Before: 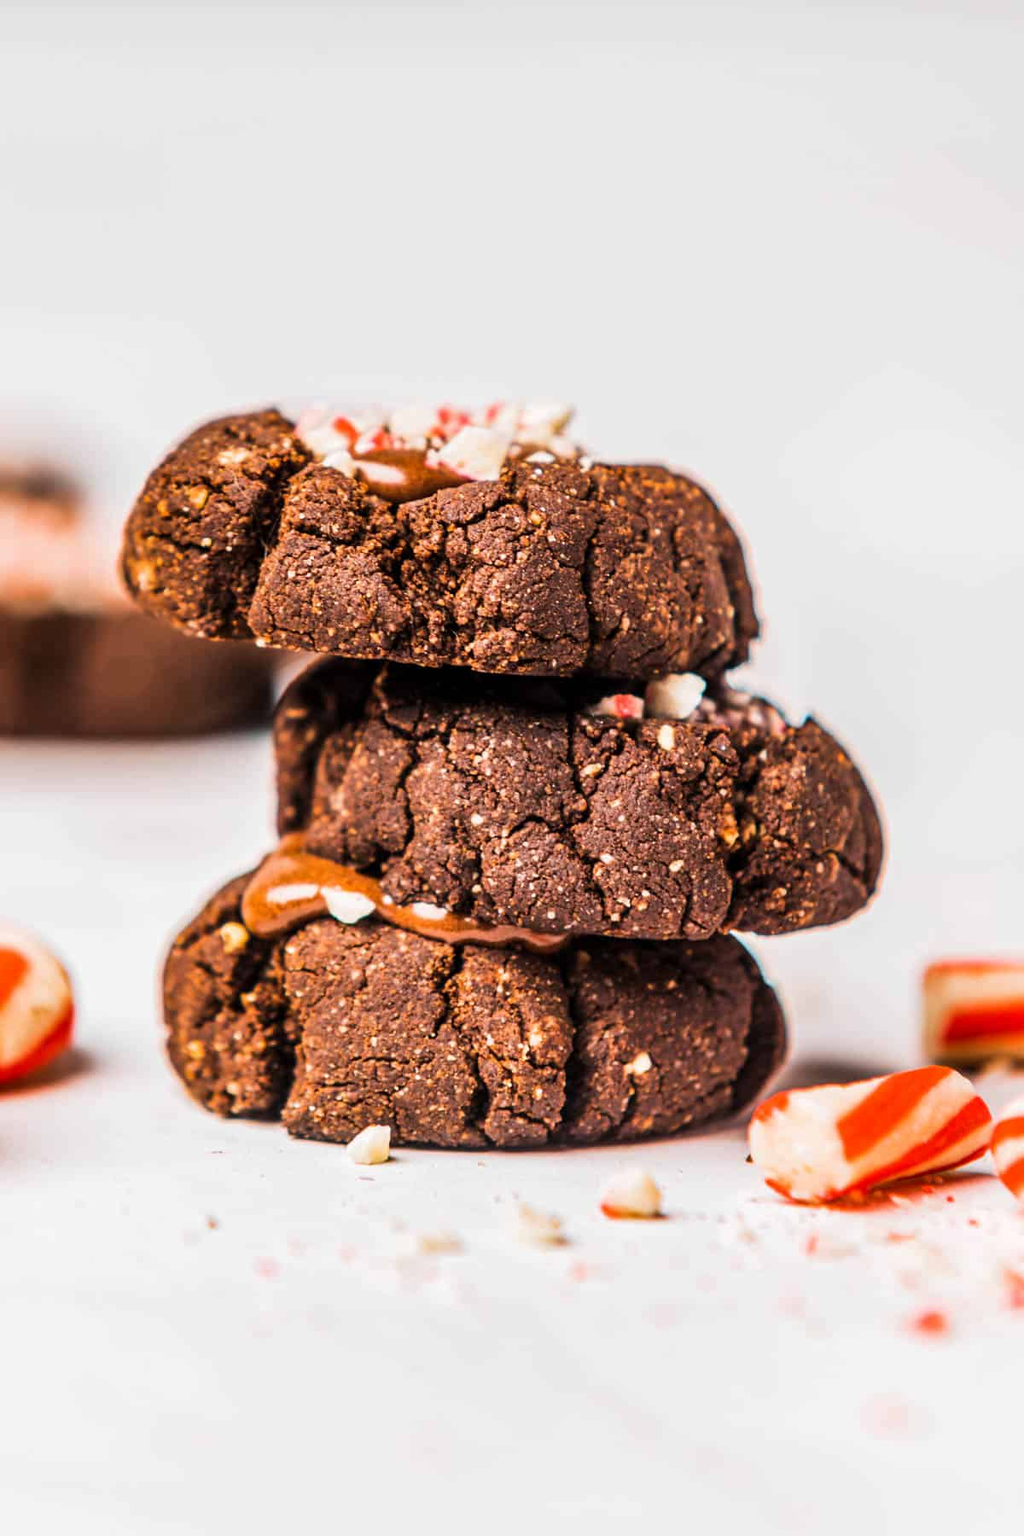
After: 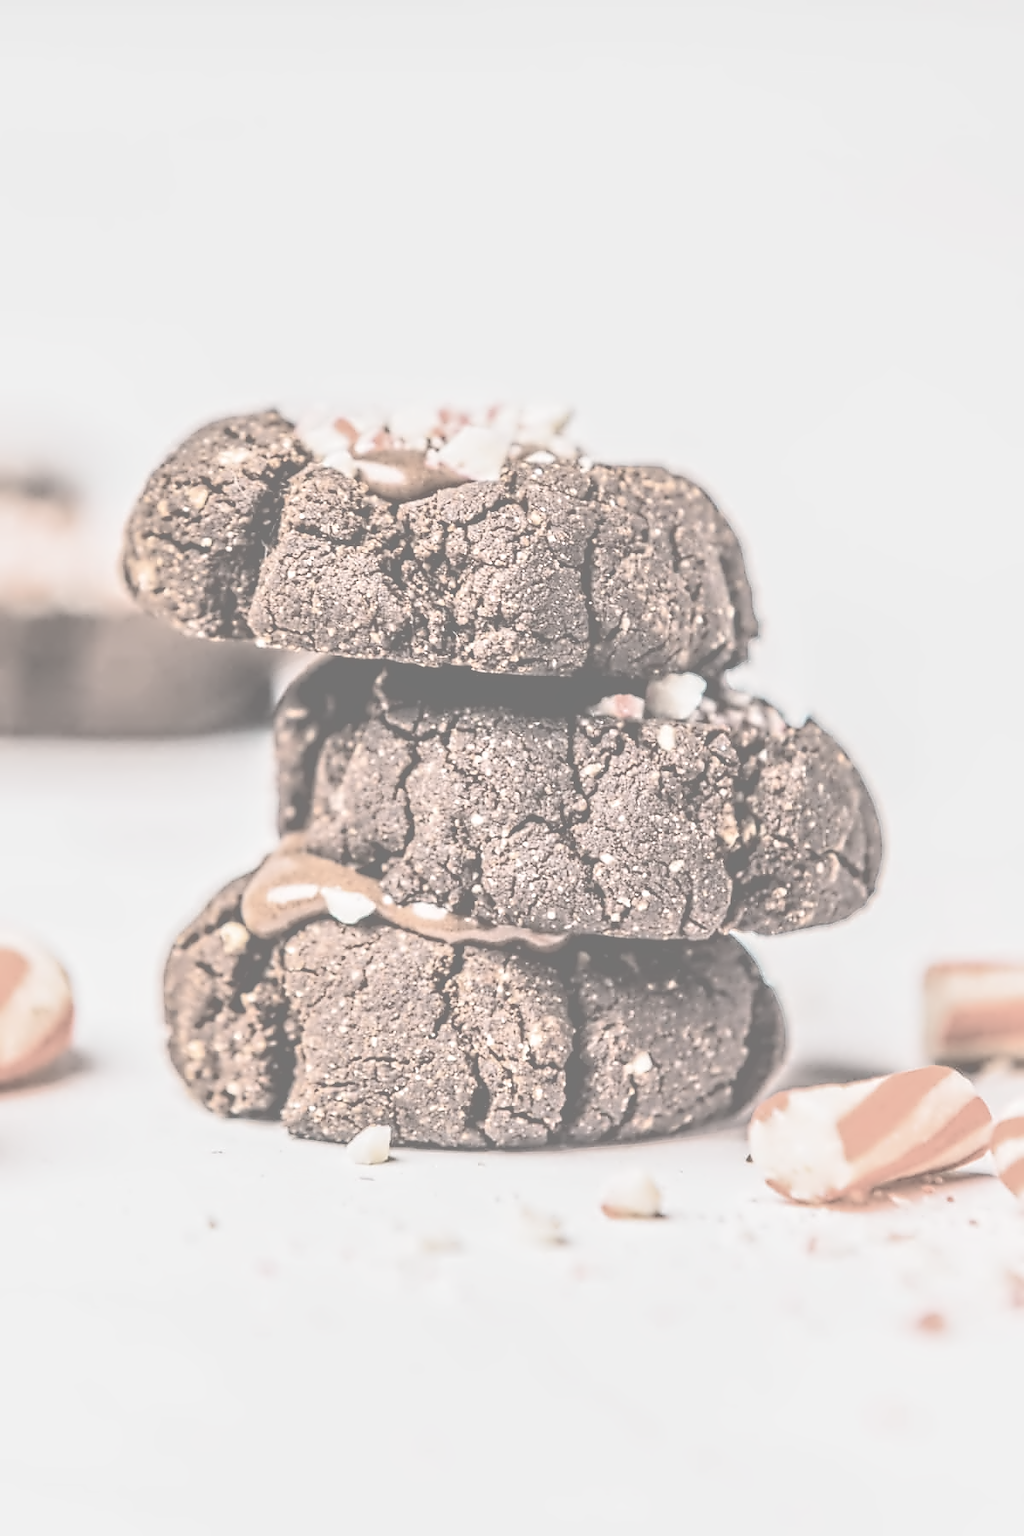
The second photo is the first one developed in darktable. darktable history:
tone equalizer: -8 EV -0.417 EV, -7 EV -0.389 EV, -6 EV -0.333 EV, -5 EV -0.222 EV, -3 EV 0.222 EV, -2 EV 0.333 EV, -1 EV 0.389 EV, +0 EV 0.417 EV, edges refinement/feathering 500, mask exposure compensation -1.57 EV, preserve details no
sharpen: radius 1, threshold 1
contrast brightness saturation: contrast -0.32, brightness 0.75, saturation -0.78
contrast equalizer: octaves 7, y [[0.5, 0.542, 0.583, 0.625, 0.667, 0.708], [0.5 ×6], [0.5 ×6], [0, 0.033, 0.067, 0.1, 0.133, 0.167], [0, 0.05, 0.1, 0.15, 0.2, 0.25]]
